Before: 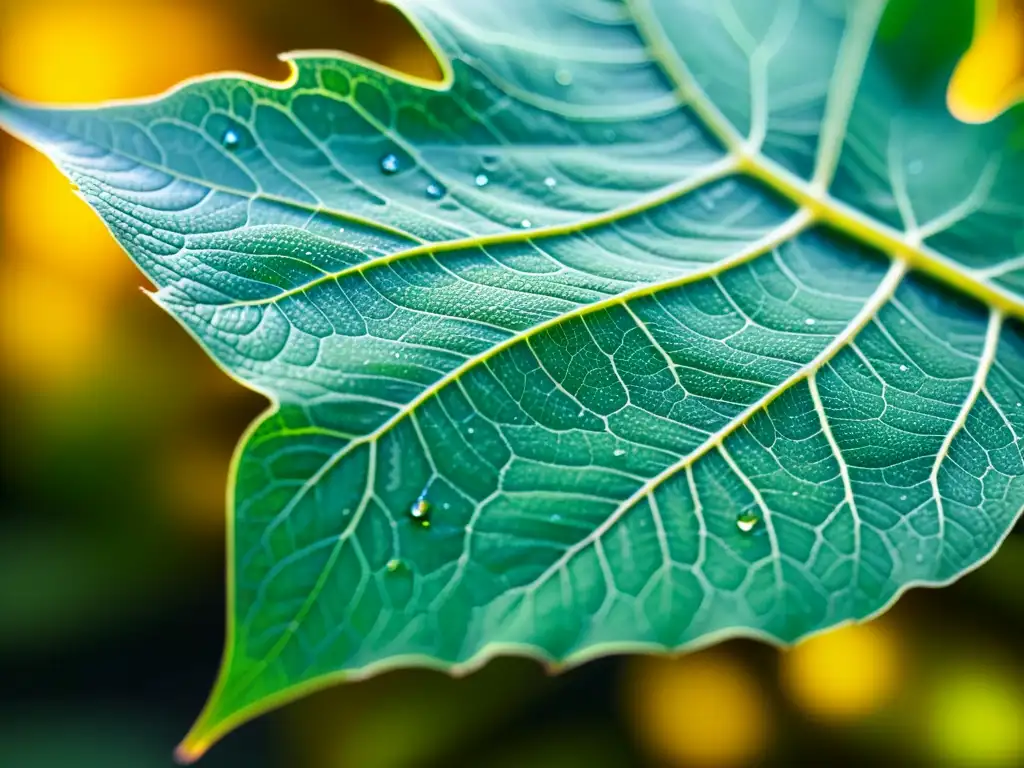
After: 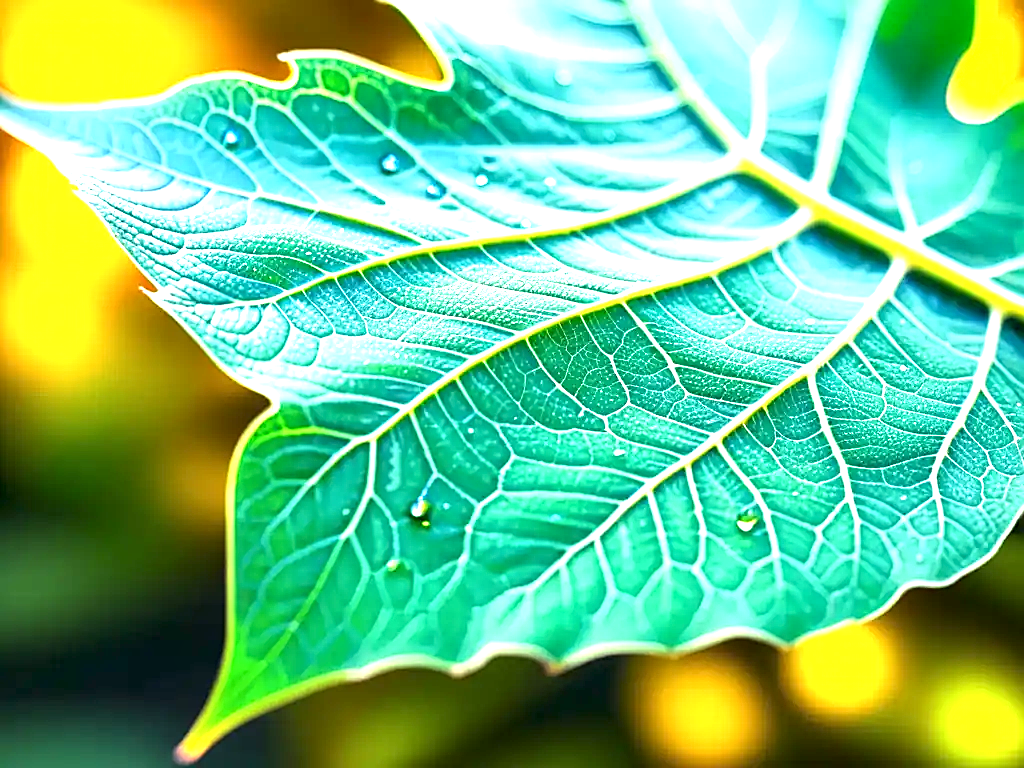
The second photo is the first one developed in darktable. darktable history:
sharpen: on, module defaults
exposure: exposure 1.502 EV, compensate highlight preservation false
local contrast: highlights 106%, shadows 103%, detail 119%, midtone range 0.2
